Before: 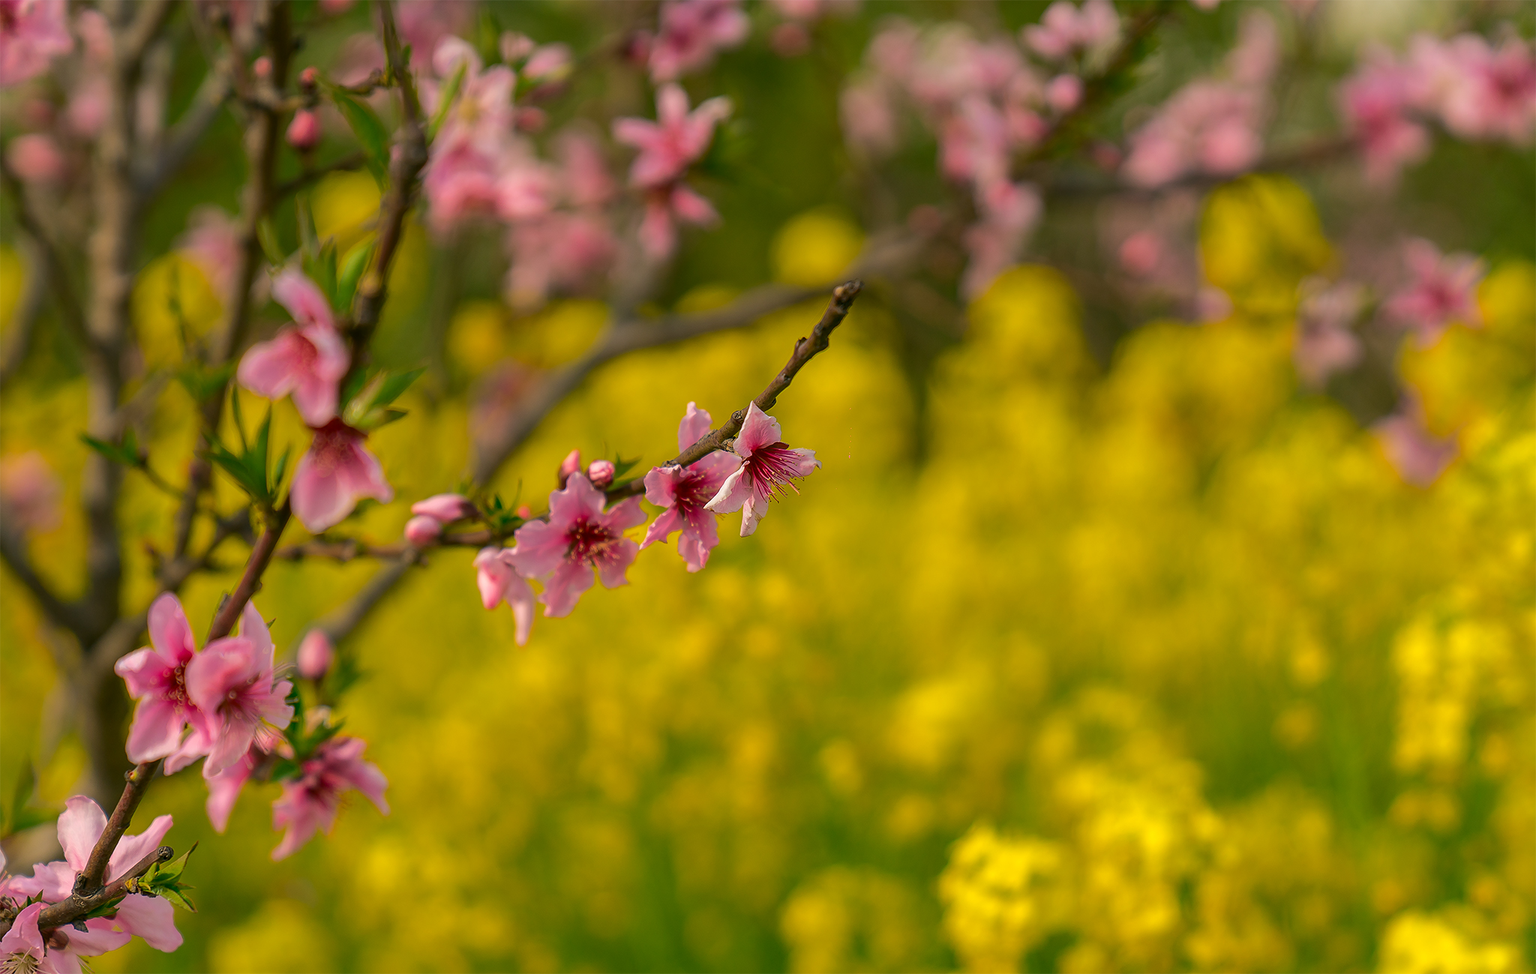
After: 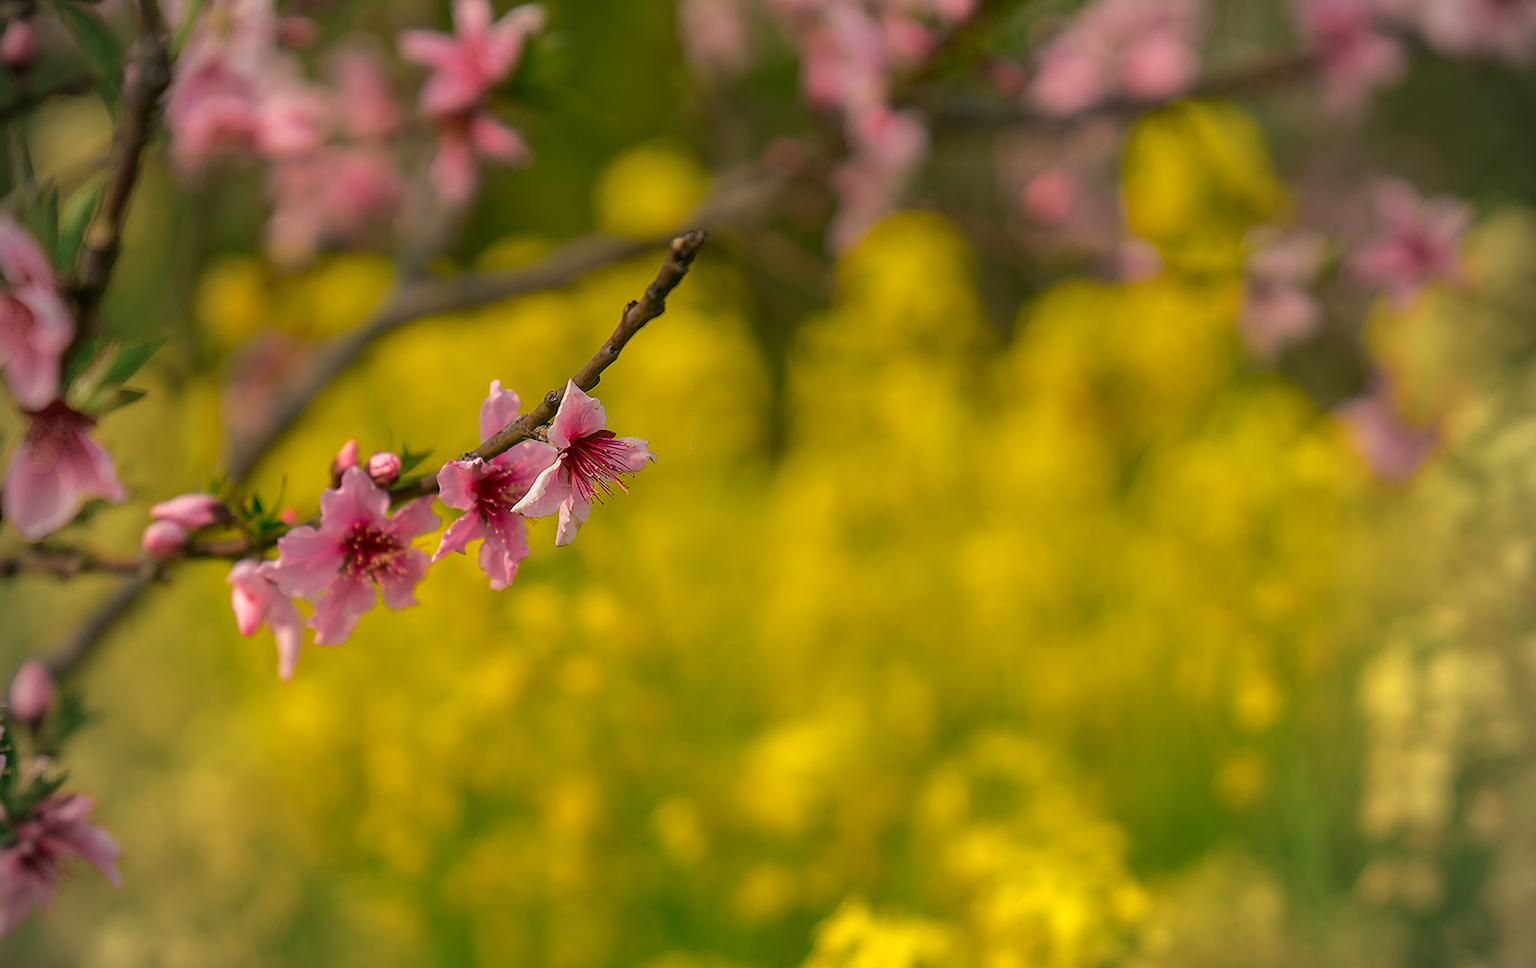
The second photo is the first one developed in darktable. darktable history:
vignetting: fall-off start 73.11%
crop: left 18.888%, top 9.636%, right 0%, bottom 9.717%
